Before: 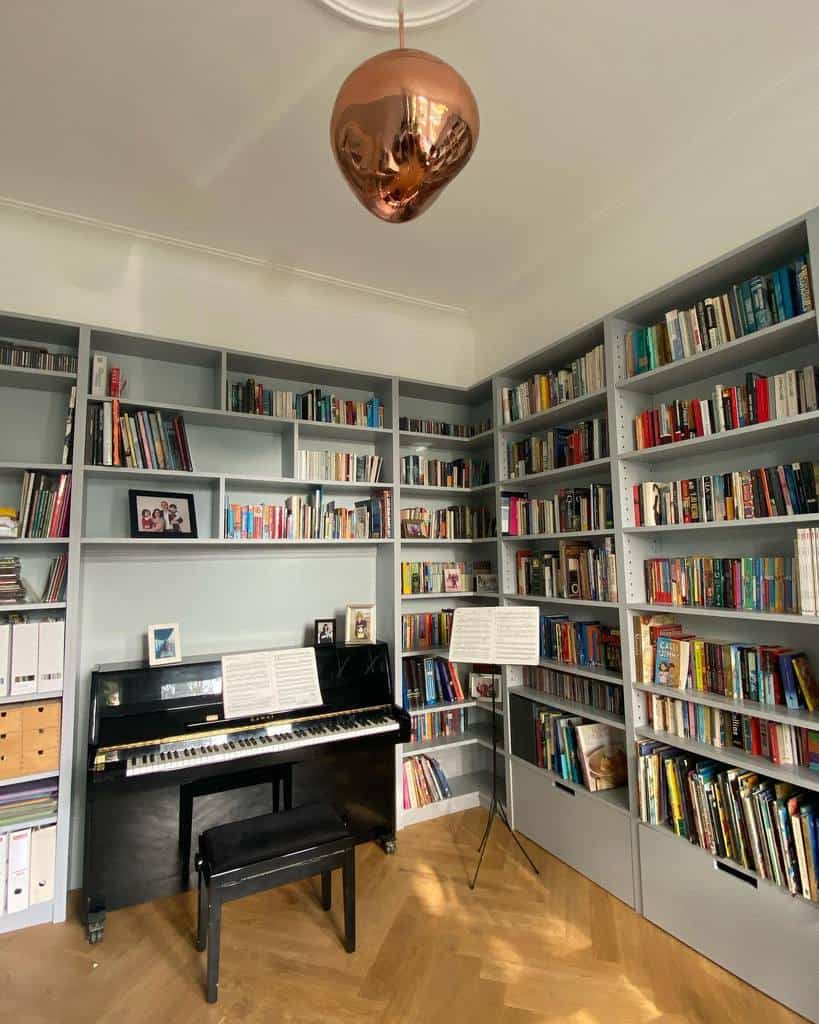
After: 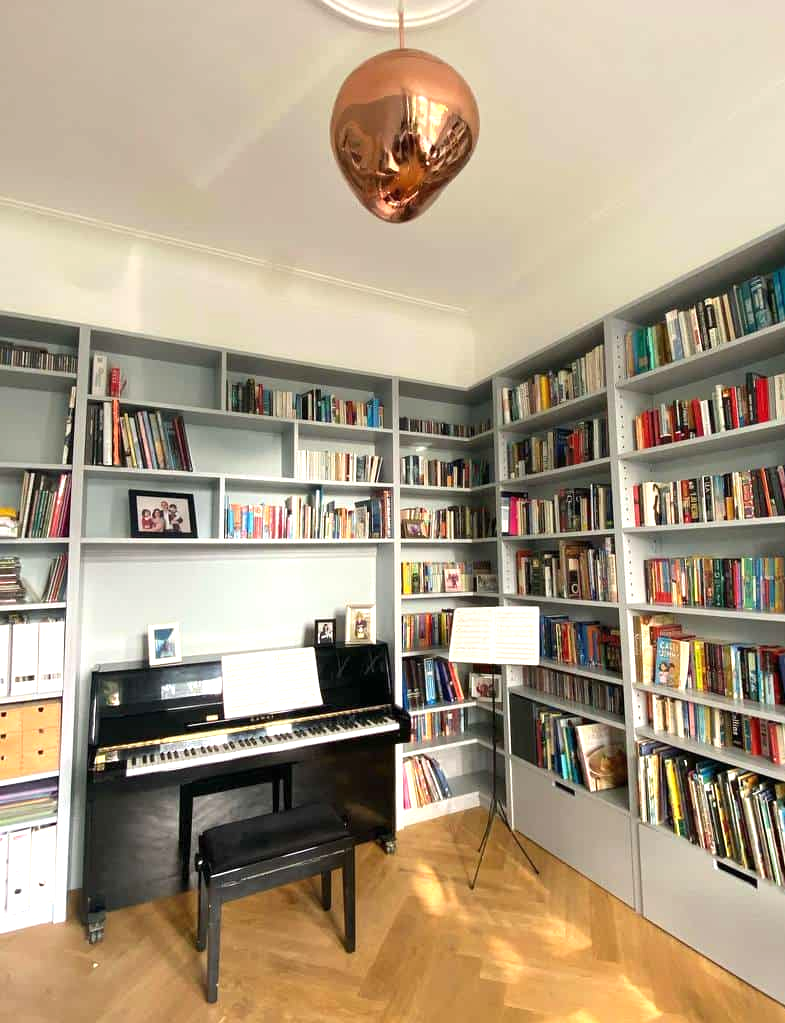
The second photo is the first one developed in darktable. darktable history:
crop: right 4.126%, bottom 0.031%
exposure: exposure 0.661 EV, compensate highlight preservation false
